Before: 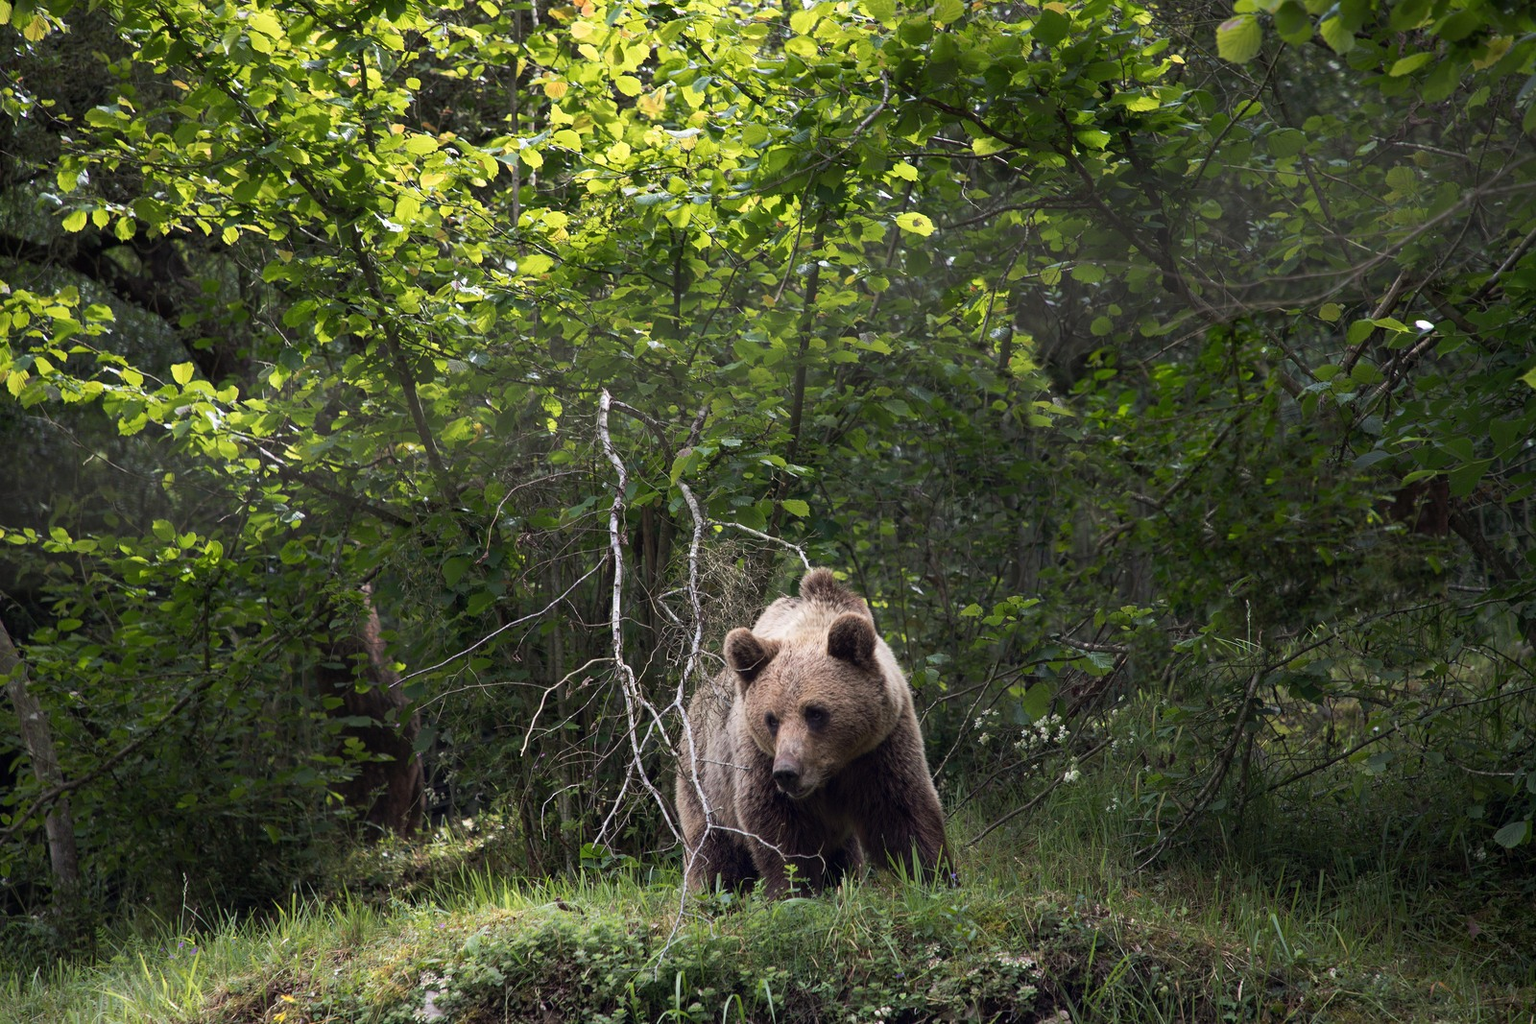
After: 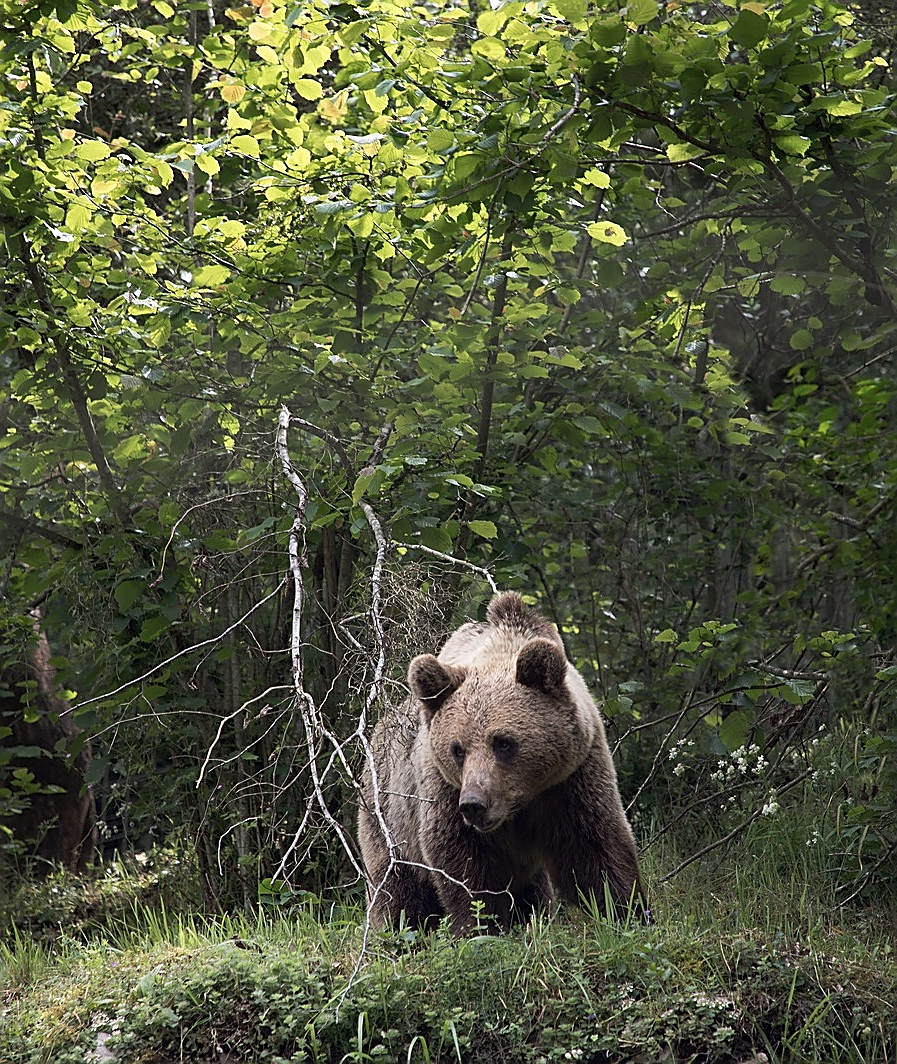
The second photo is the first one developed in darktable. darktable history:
crop: left 21.674%, right 22.086%
sharpen: radius 1.4, amount 1.25, threshold 0.7
contrast brightness saturation: saturation -0.17
